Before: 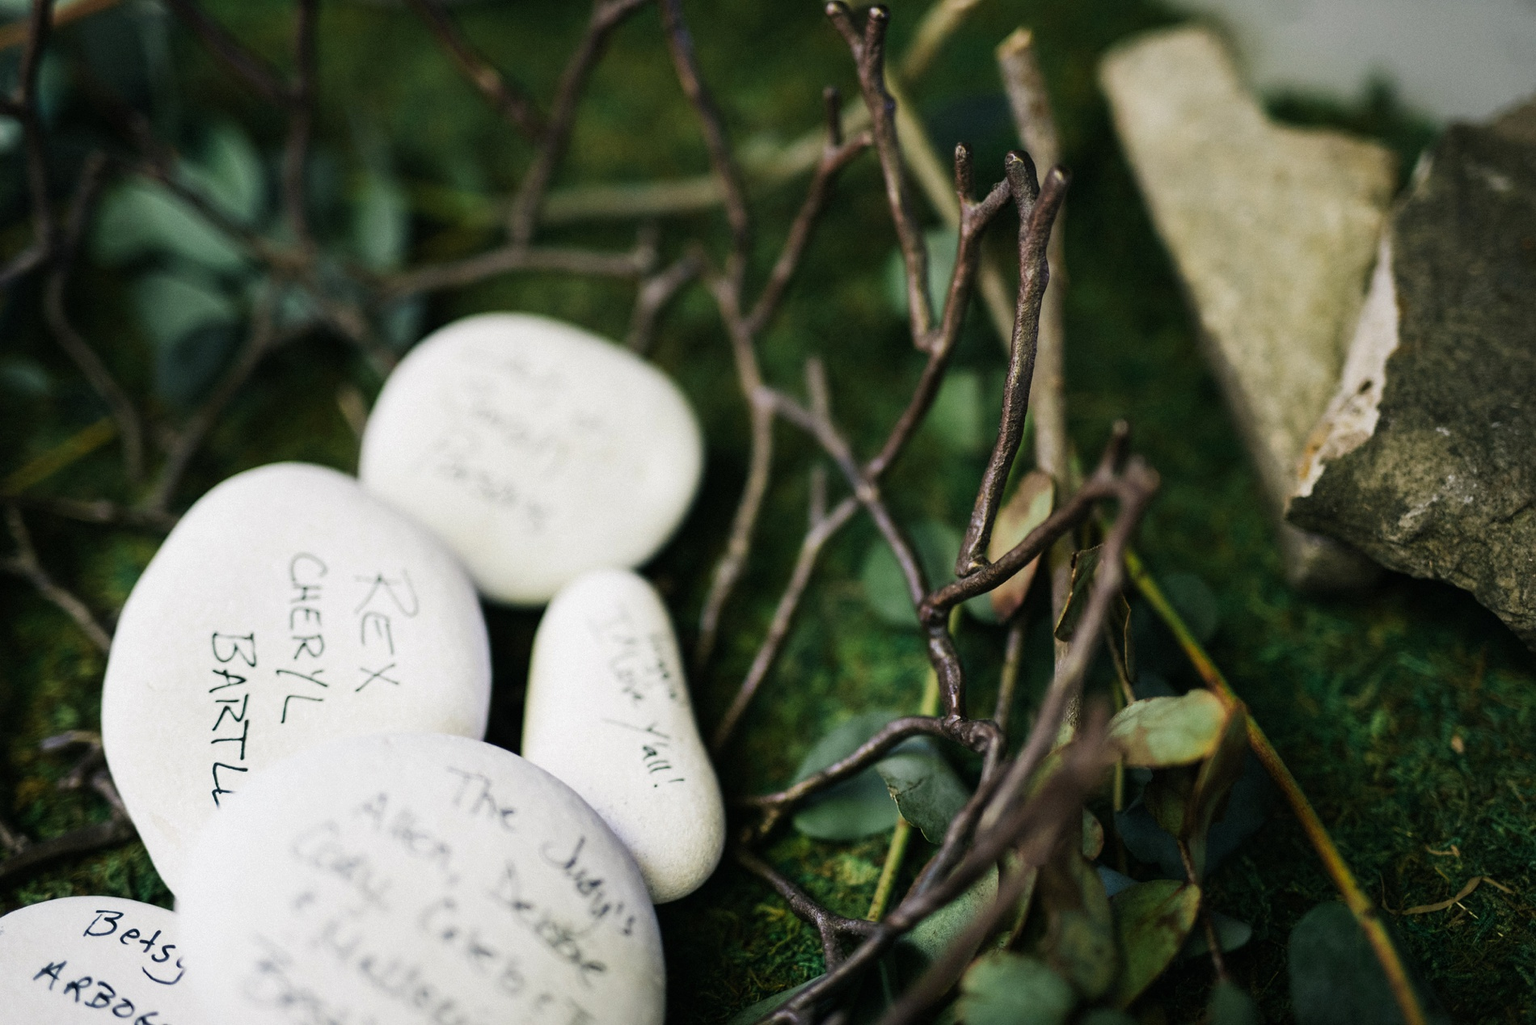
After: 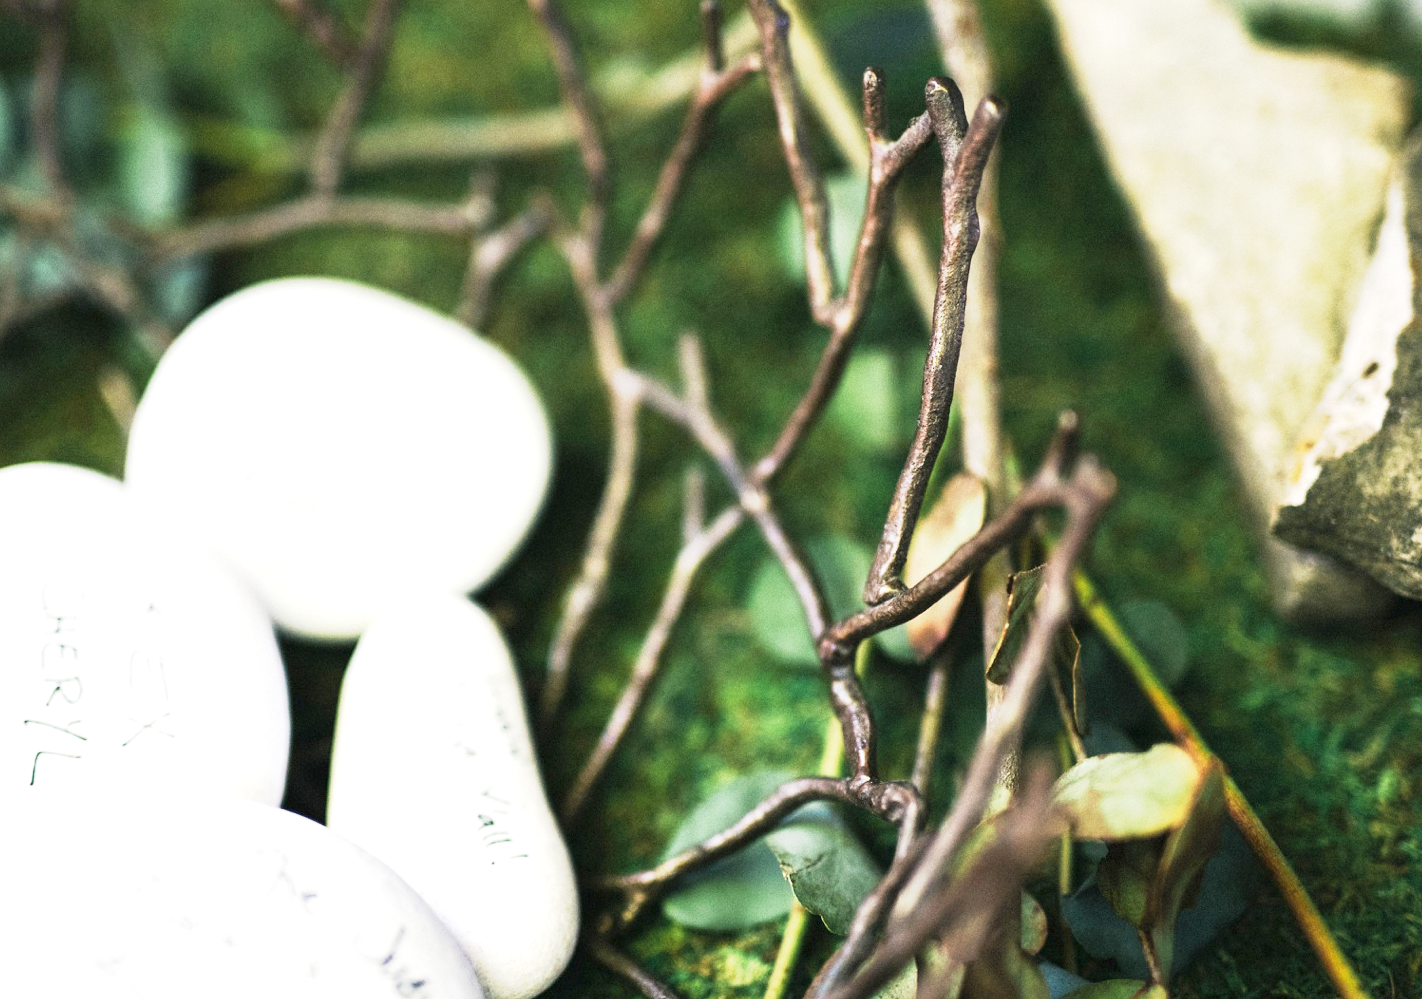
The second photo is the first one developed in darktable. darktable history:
exposure: black level correction 0, exposure 1.4 EV, compensate highlight preservation false
crop: left 16.768%, top 8.653%, right 8.362%, bottom 12.485%
base curve: curves: ch0 [(0, 0) (0.088, 0.125) (0.176, 0.251) (0.354, 0.501) (0.613, 0.749) (1, 0.877)], preserve colors none
